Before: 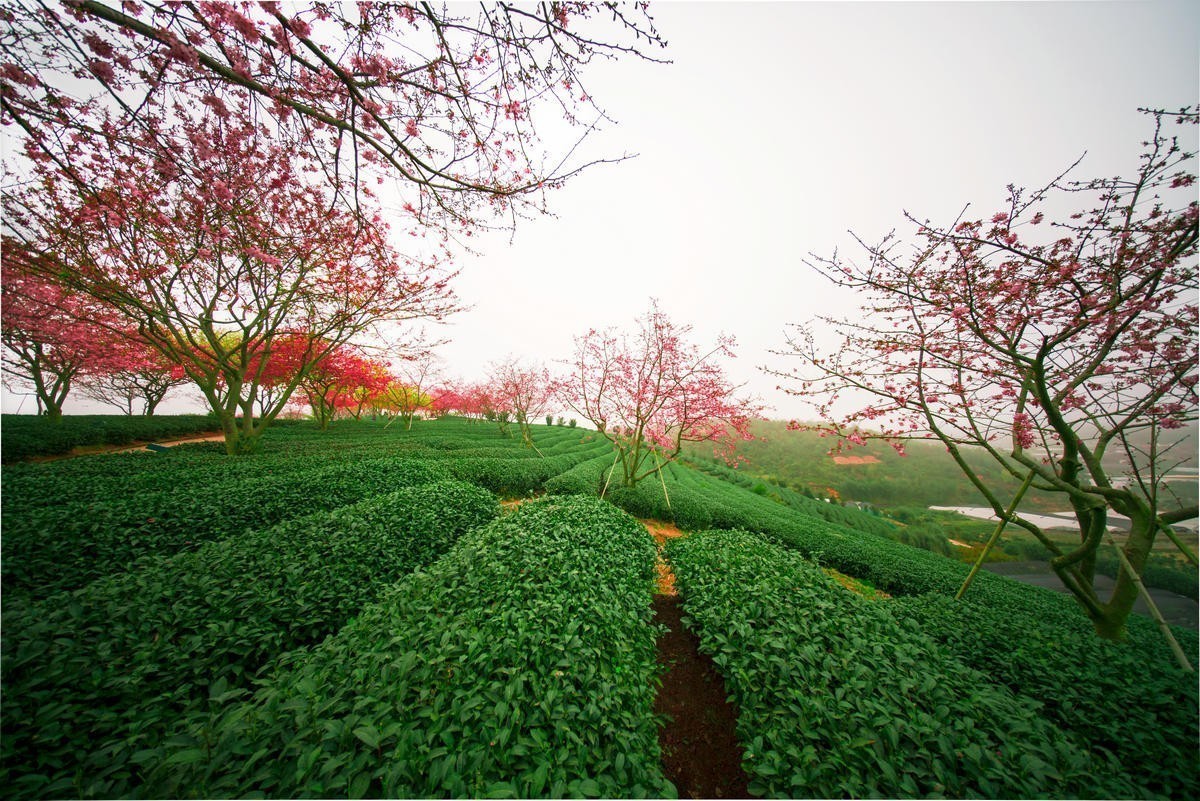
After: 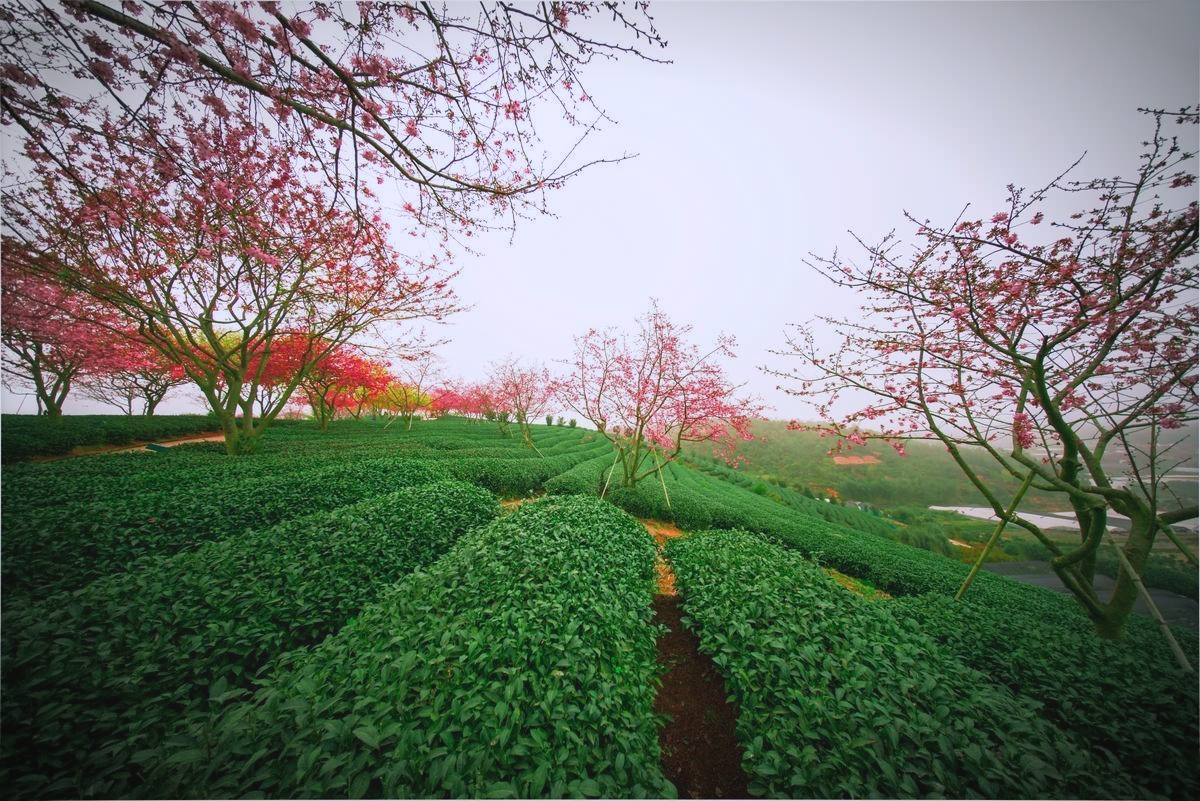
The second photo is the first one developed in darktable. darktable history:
white balance: red 1.004, blue 1.024
contrast brightness saturation: contrast -0.11
color calibration: illuminant as shot in camera, x 0.358, y 0.373, temperature 4628.91 K
vignetting: automatic ratio true
